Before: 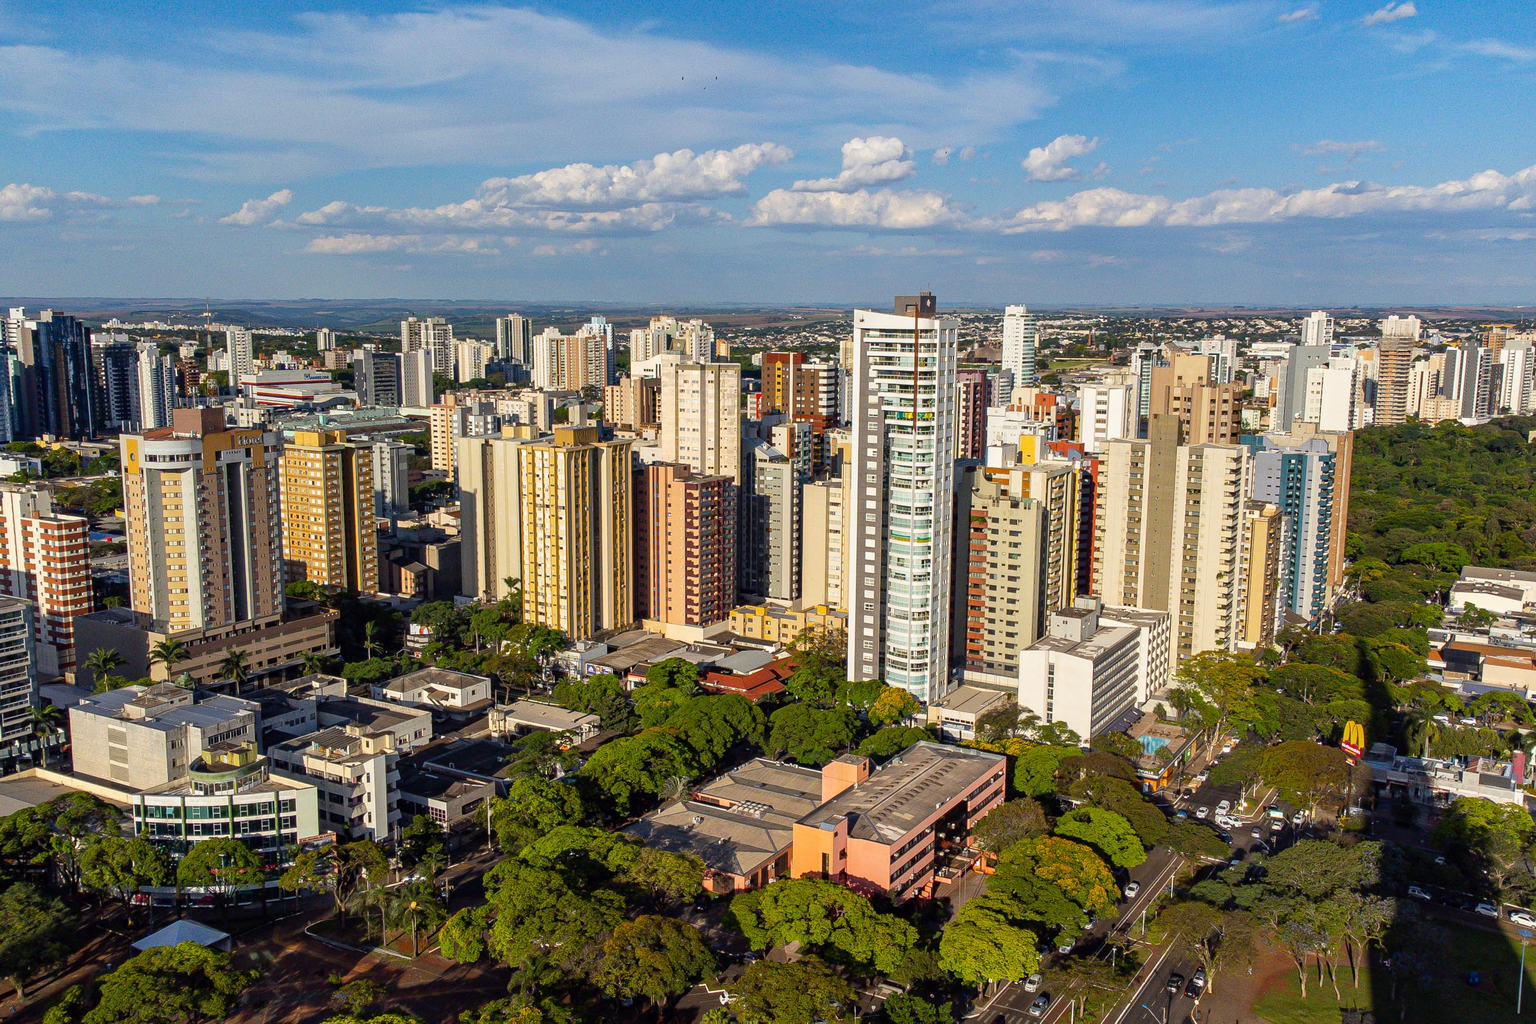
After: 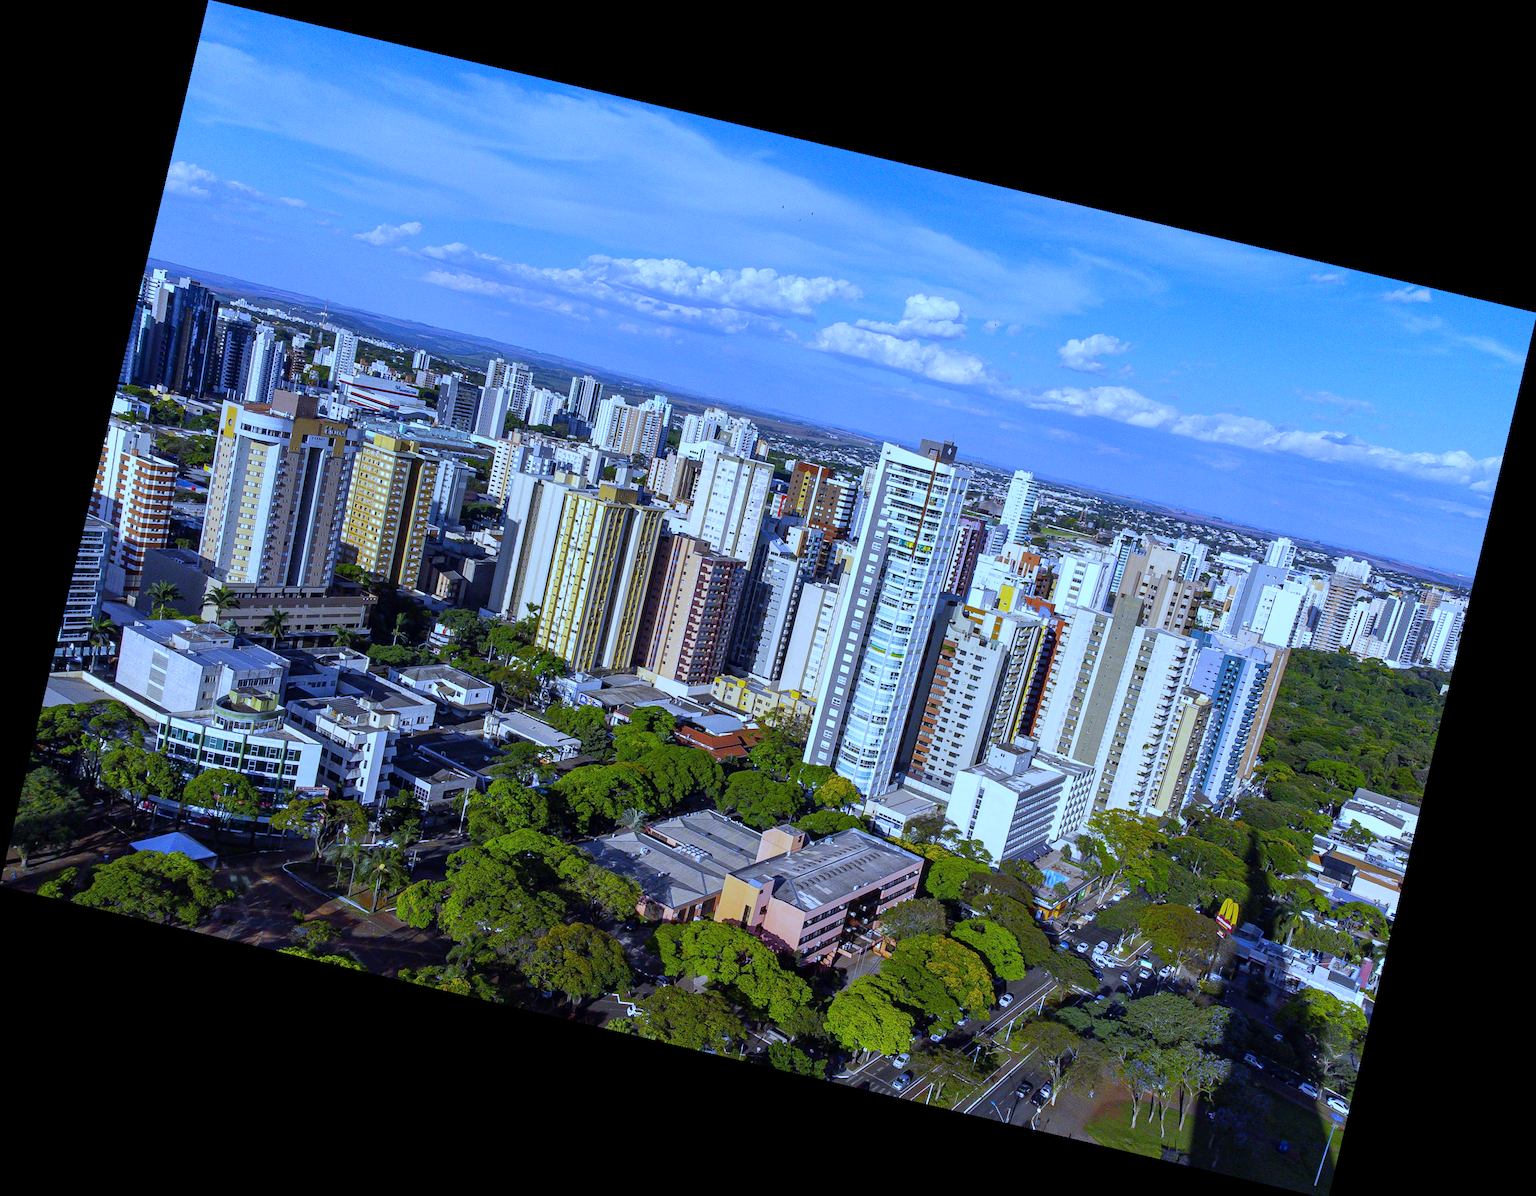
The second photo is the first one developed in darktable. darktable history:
white balance: red 0.766, blue 1.537
rotate and perspective: rotation 13.27°, automatic cropping off
exposure: exposure 0.078 EV, compensate highlight preservation false
crop: bottom 0.071%
